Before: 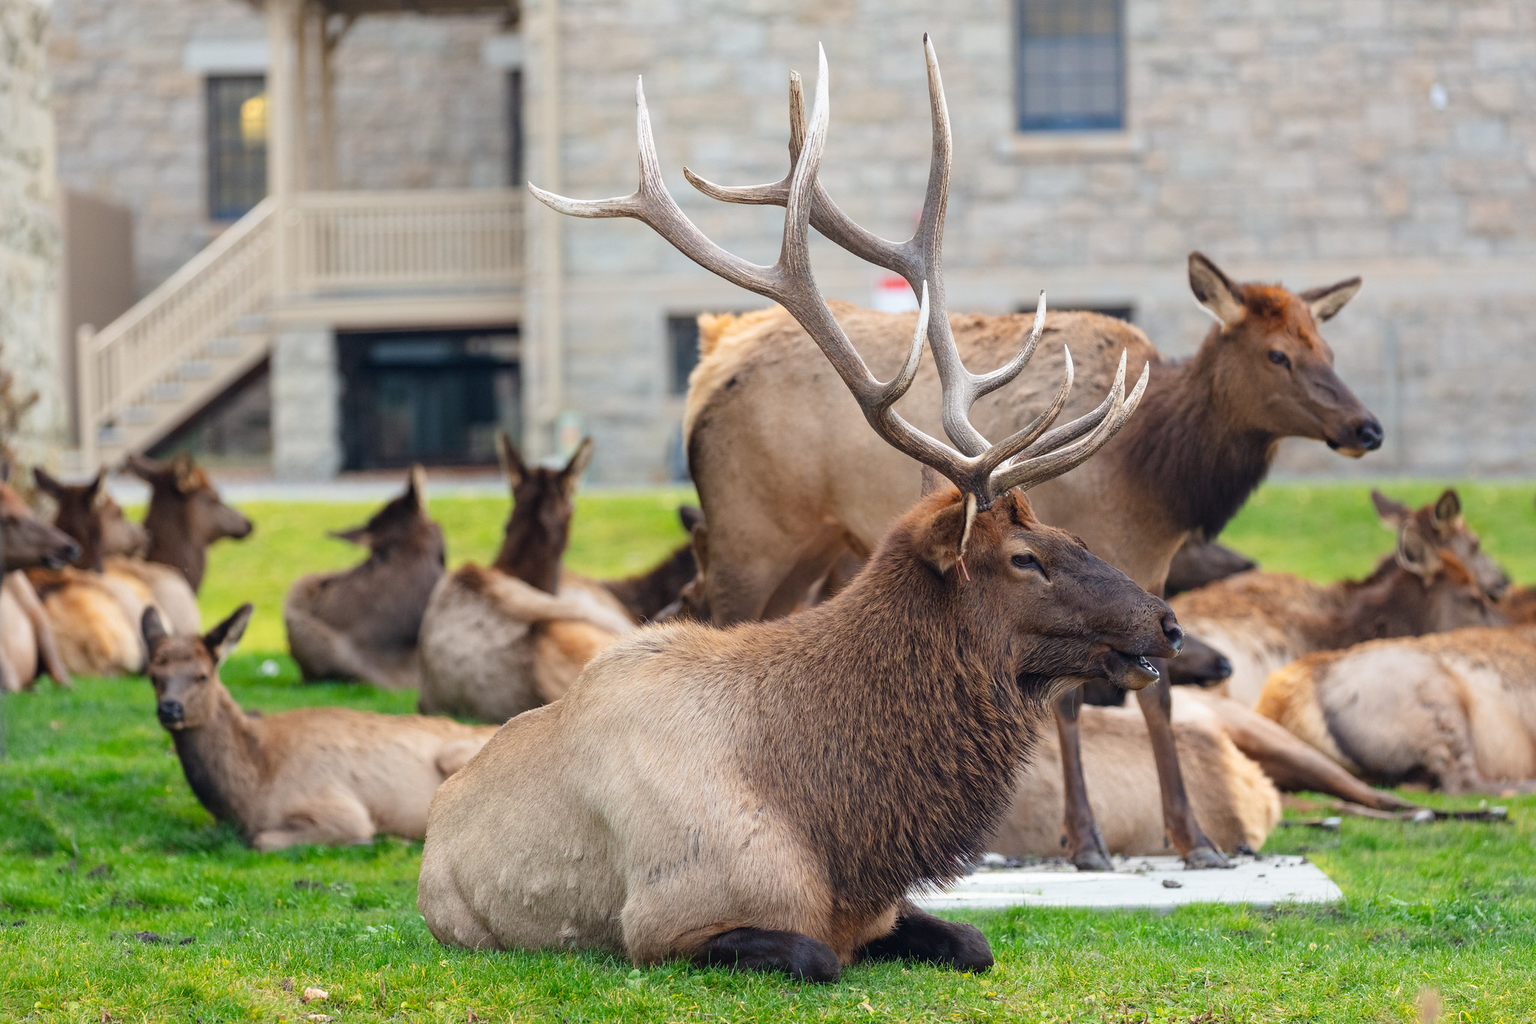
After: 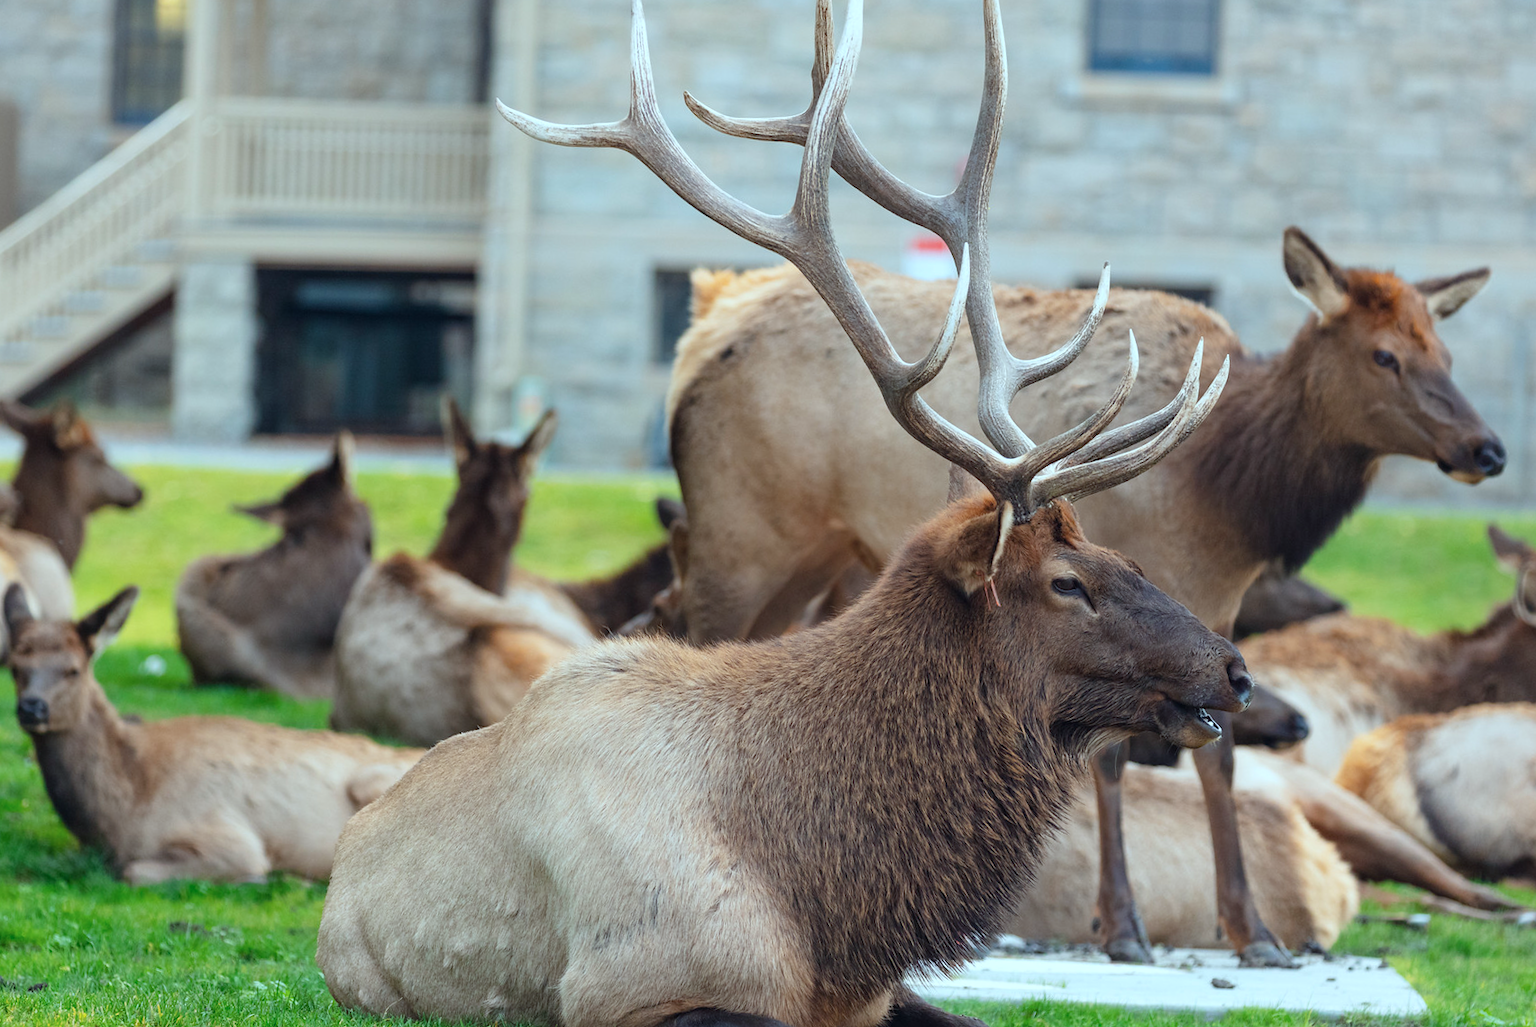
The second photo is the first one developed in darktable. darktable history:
crop and rotate: angle -3.14°, left 5.383%, top 5.2%, right 4.68%, bottom 4.505%
color correction: highlights a* -10.33, highlights b* -10.06
